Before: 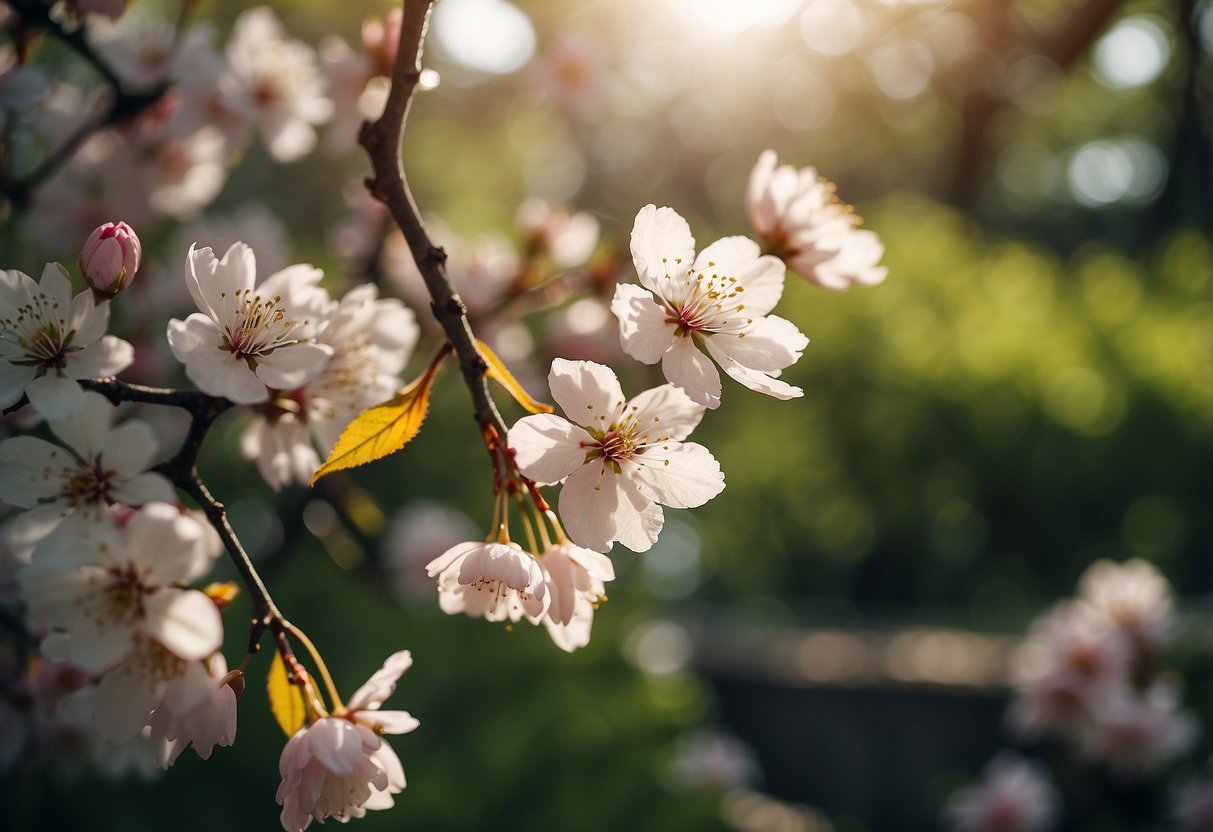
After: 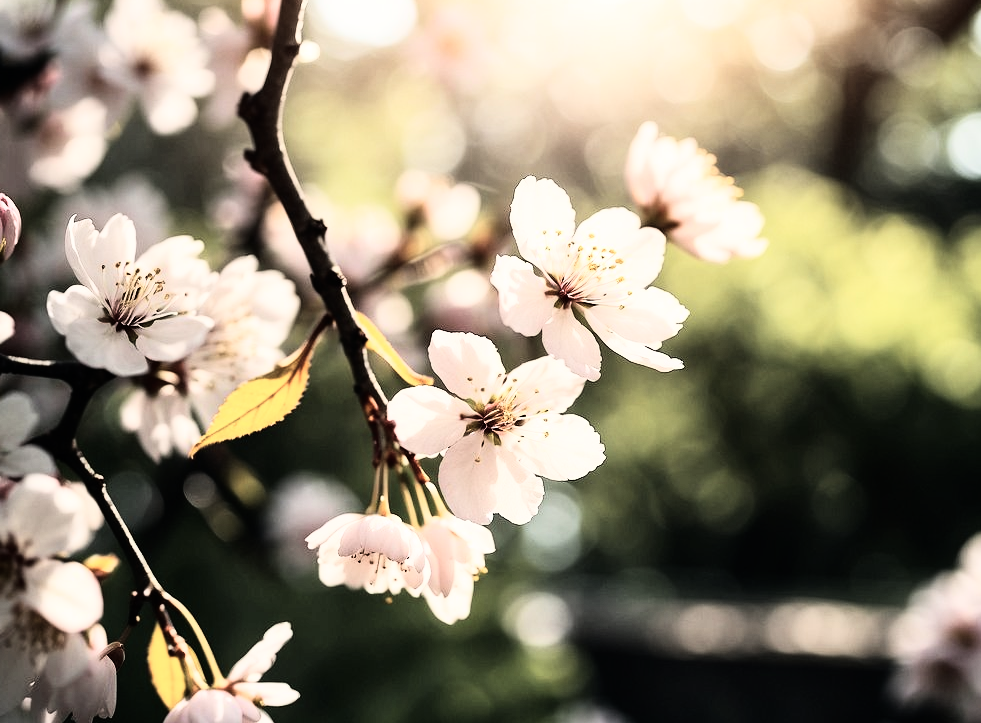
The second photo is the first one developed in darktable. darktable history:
rgb curve: curves: ch0 [(0, 0) (0.21, 0.15) (0.24, 0.21) (0.5, 0.75) (0.75, 0.96) (0.89, 0.99) (1, 1)]; ch1 [(0, 0.02) (0.21, 0.13) (0.25, 0.2) (0.5, 0.67) (0.75, 0.9) (0.89, 0.97) (1, 1)]; ch2 [(0, 0.02) (0.21, 0.13) (0.25, 0.2) (0.5, 0.67) (0.75, 0.9) (0.89, 0.97) (1, 1)], compensate middle gray true
crop: left 9.929%, top 3.475%, right 9.188%, bottom 9.529%
contrast brightness saturation: contrast 0.1, saturation -0.36
